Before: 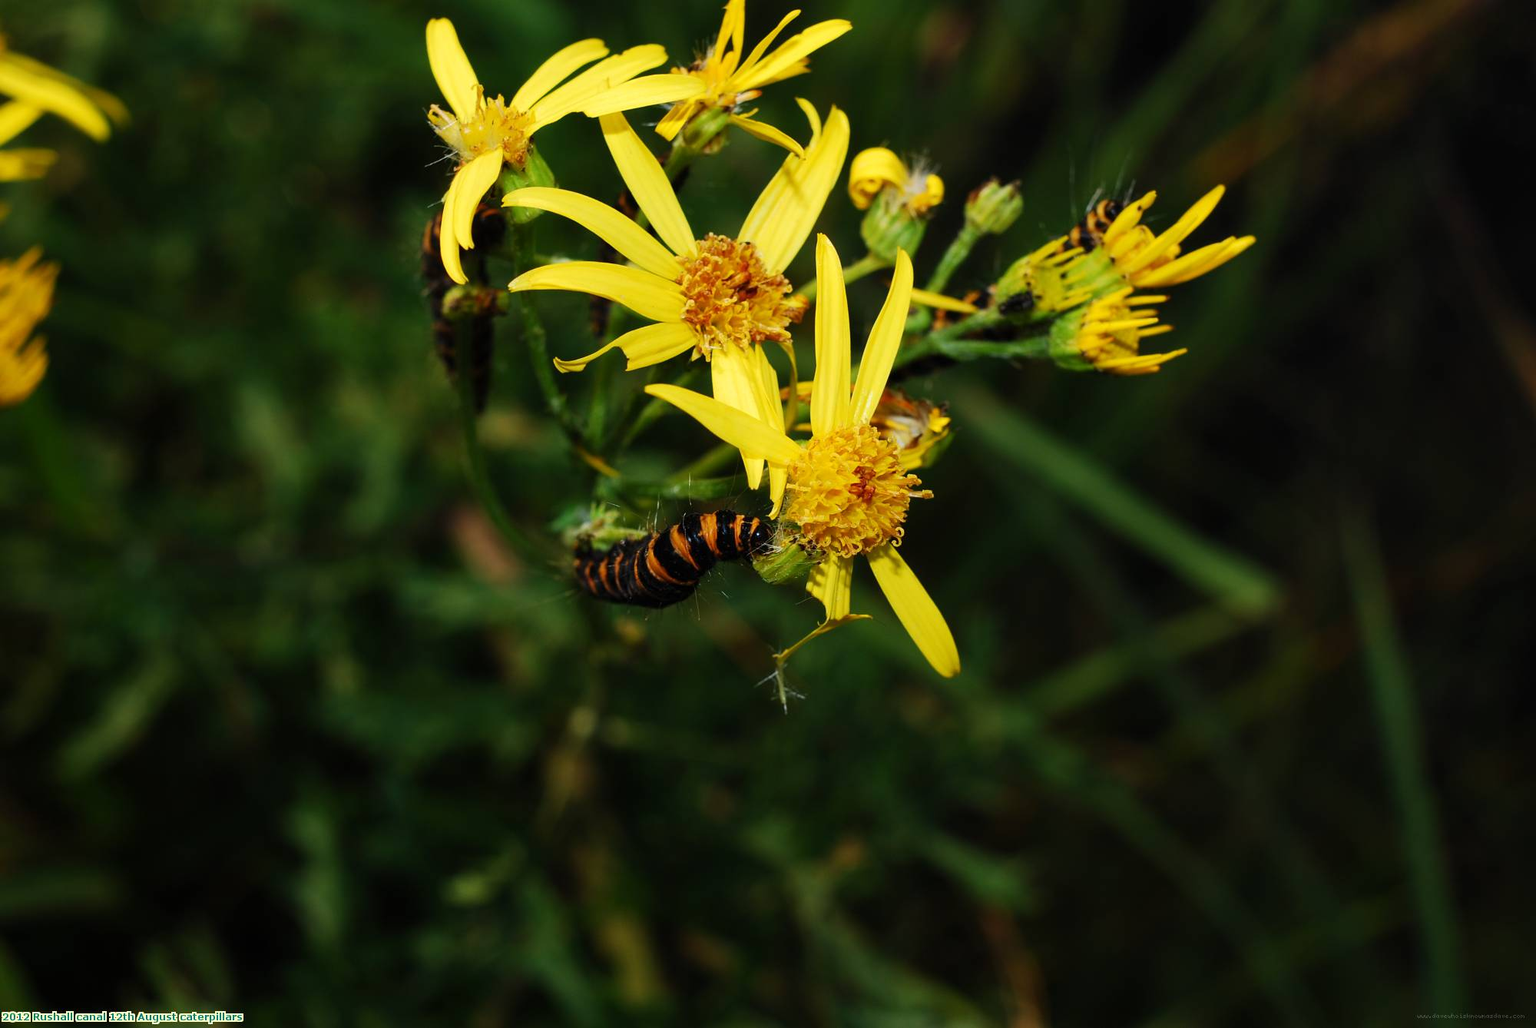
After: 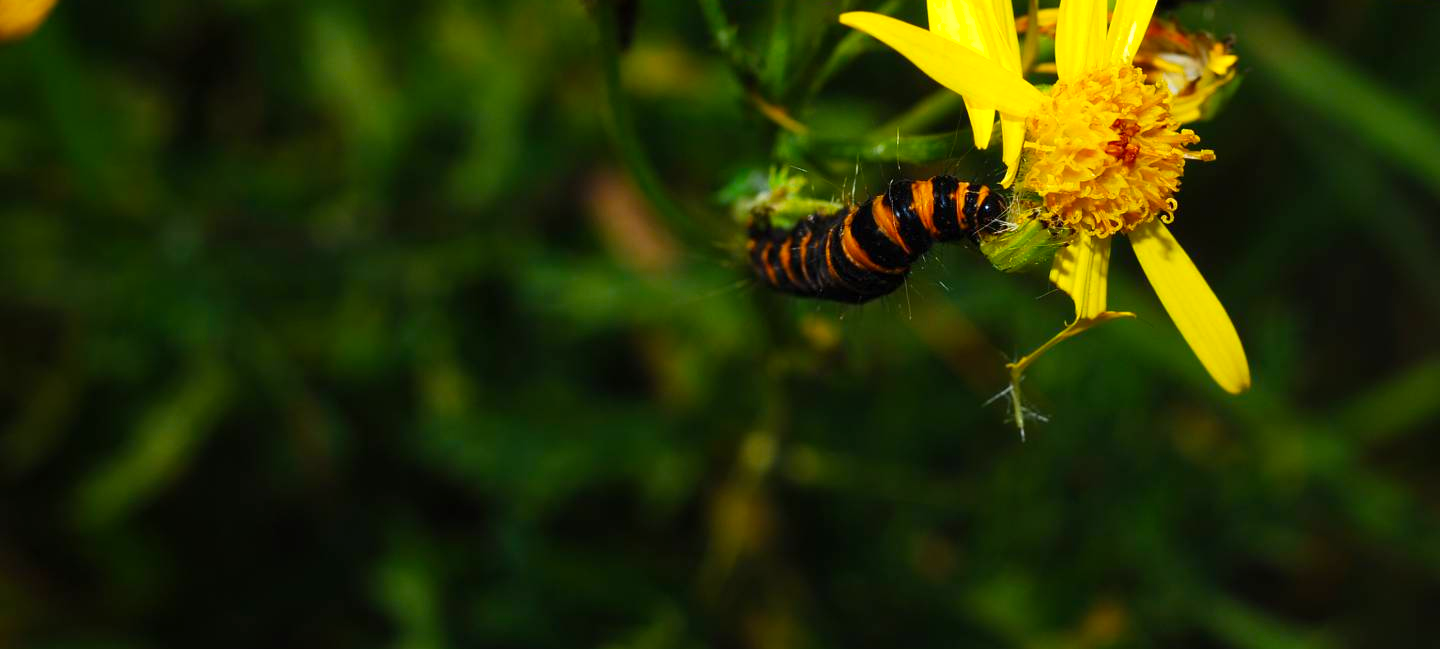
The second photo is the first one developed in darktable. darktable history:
color balance: output saturation 120%
exposure: exposure 0.258 EV, compensate highlight preservation false
color correction: saturation 0.98
crop: top 36.498%, right 27.964%, bottom 14.995%
